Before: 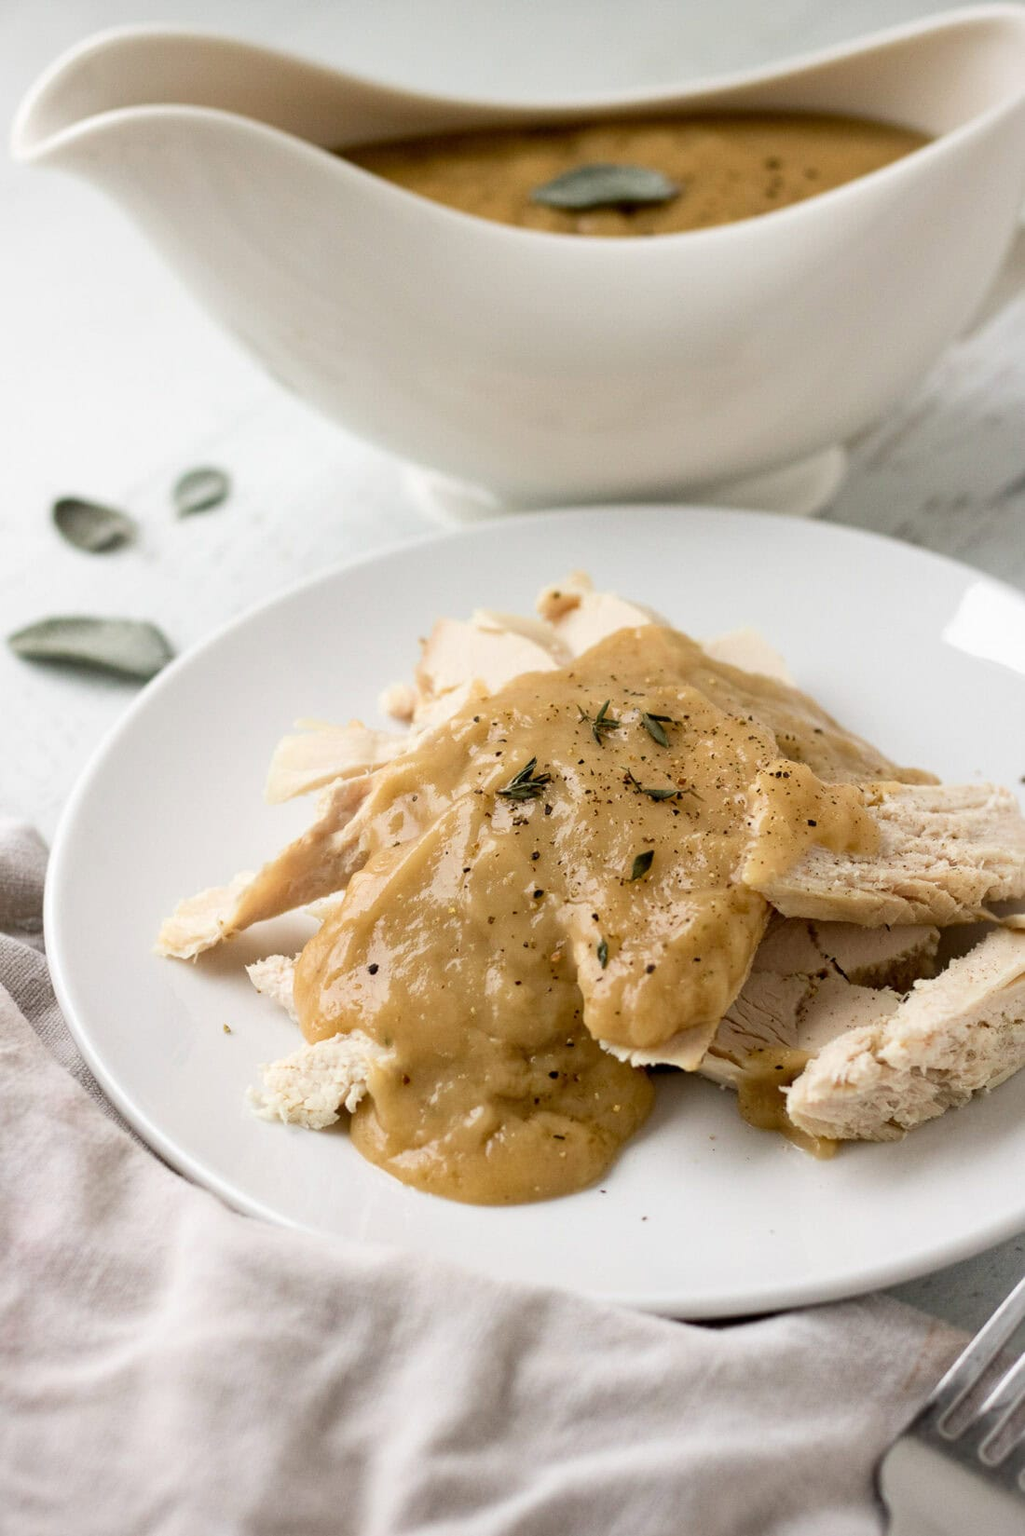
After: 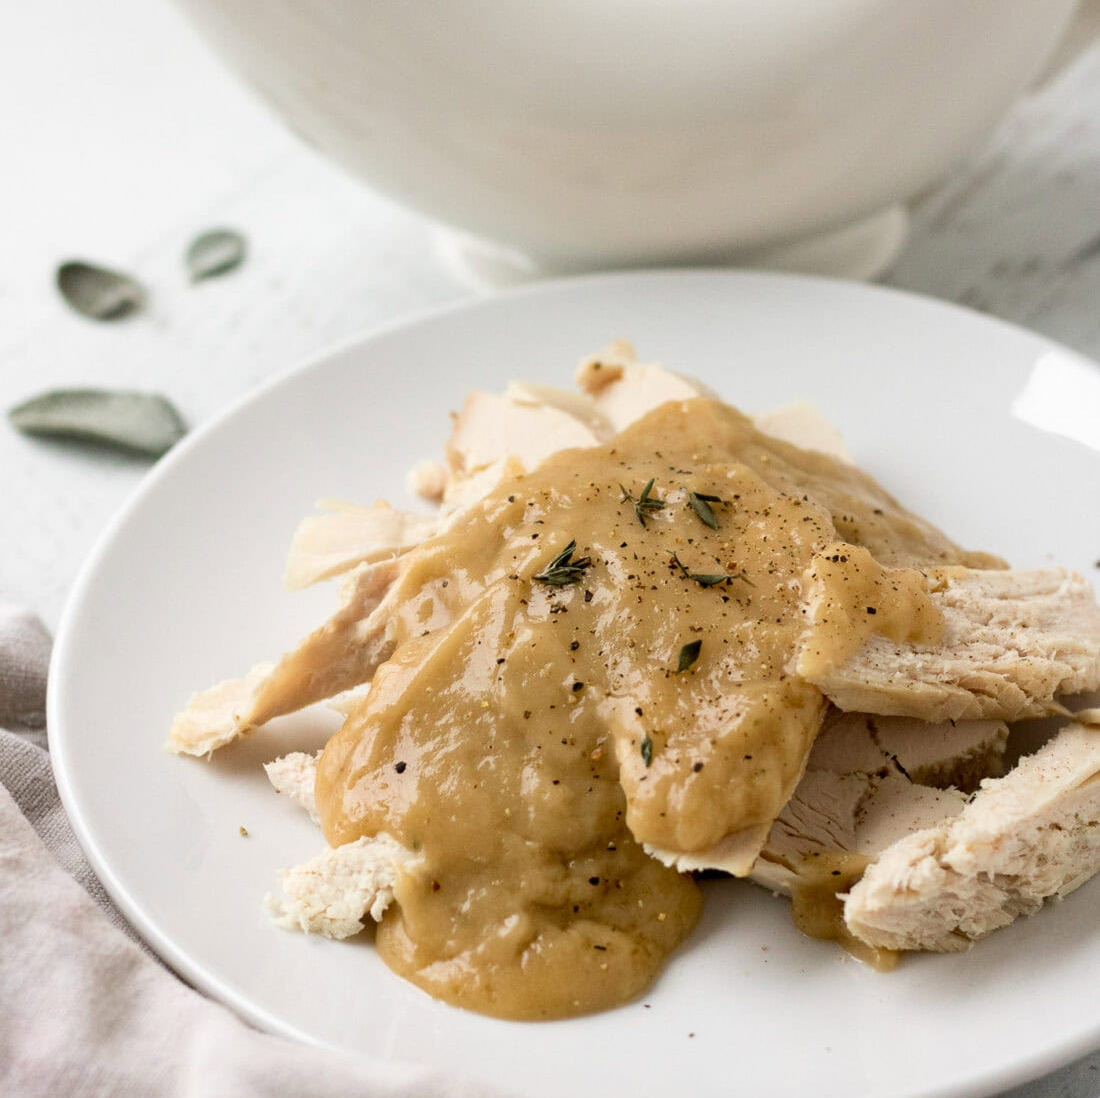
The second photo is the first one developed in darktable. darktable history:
crop: top 16.615%, bottom 16.751%
